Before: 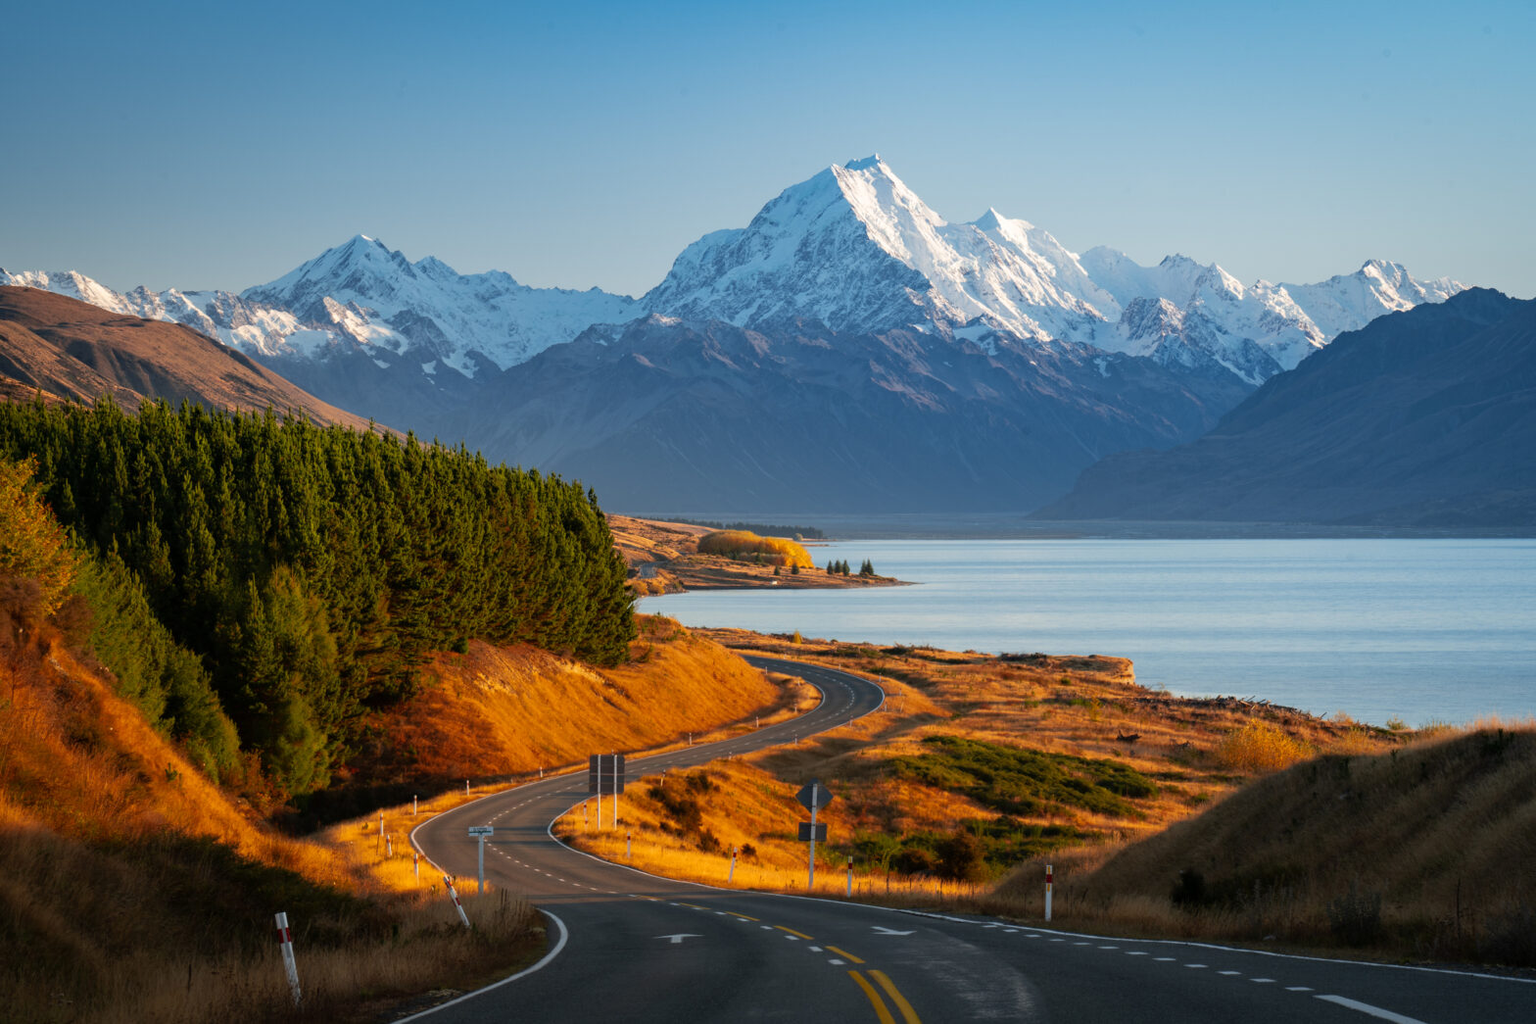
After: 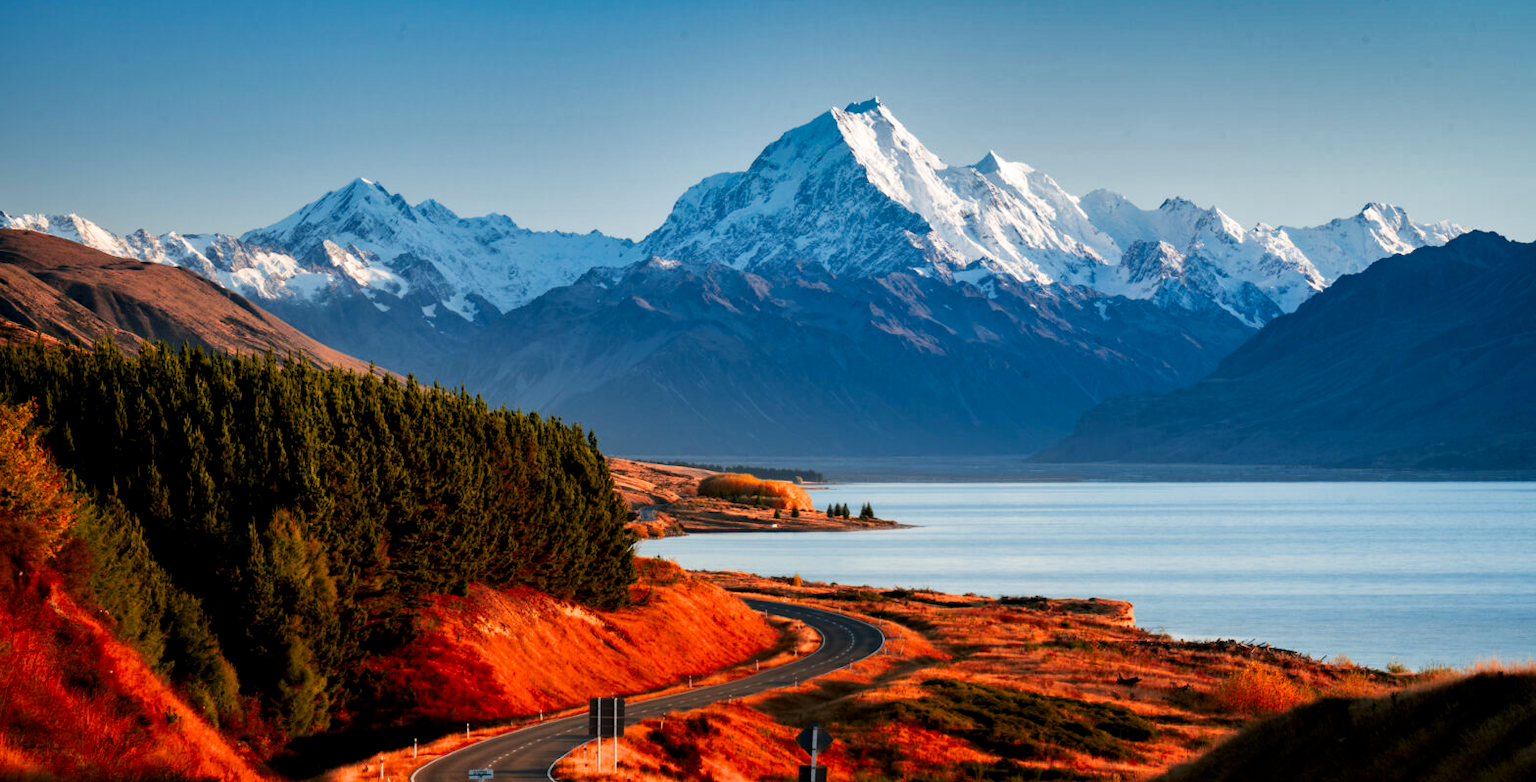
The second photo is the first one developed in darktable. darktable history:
crop: top 5.624%, bottom 17.894%
contrast equalizer: y [[0.5 ×4, 0.483, 0.43], [0.5 ×6], [0.5 ×6], [0 ×6], [0 ×6]]
shadows and highlights: shadows 24.71, highlights -77.44, soften with gaussian
contrast brightness saturation: brightness -0.207, saturation 0.076
color zones: curves: ch1 [(0.309, 0.524) (0.41, 0.329) (0.508, 0.509)]; ch2 [(0.25, 0.457) (0.75, 0.5)]
exposure: black level correction 0, exposure 0.499 EV, compensate highlight preservation false
levels: mode automatic
filmic rgb: black relative exposure -5 EV, white relative exposure 3.18 EV, threshold 2.99 EV, hardness 3.44, contrast 1.195, highlights saturation mix -29.44%, enable highlight reconstruction true
